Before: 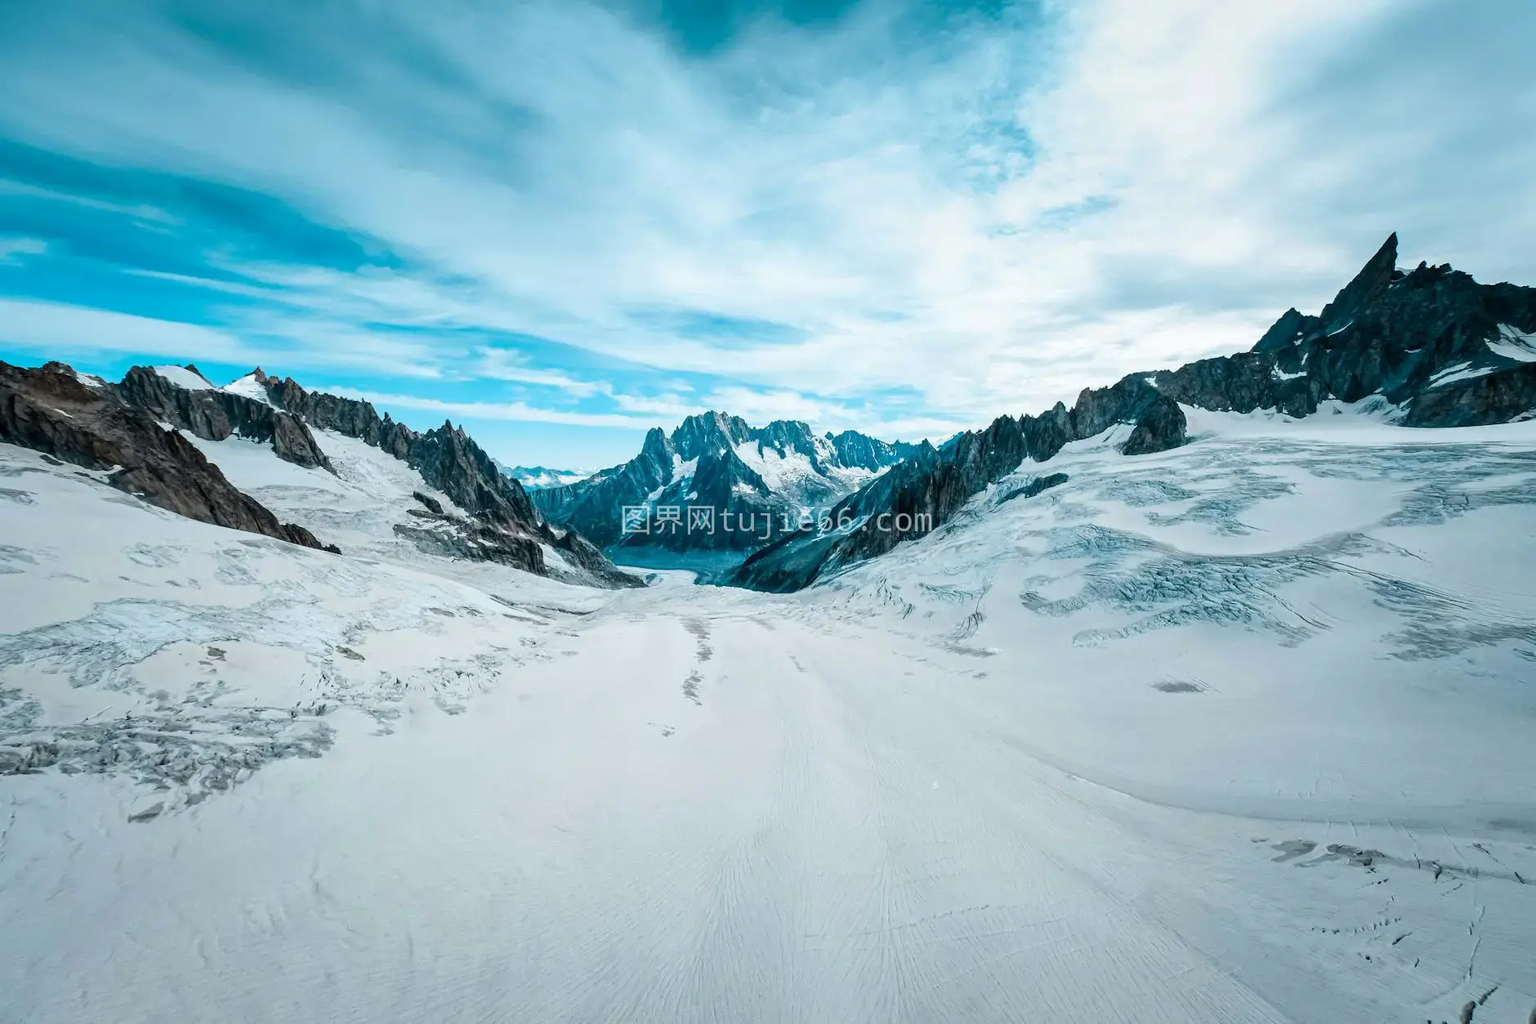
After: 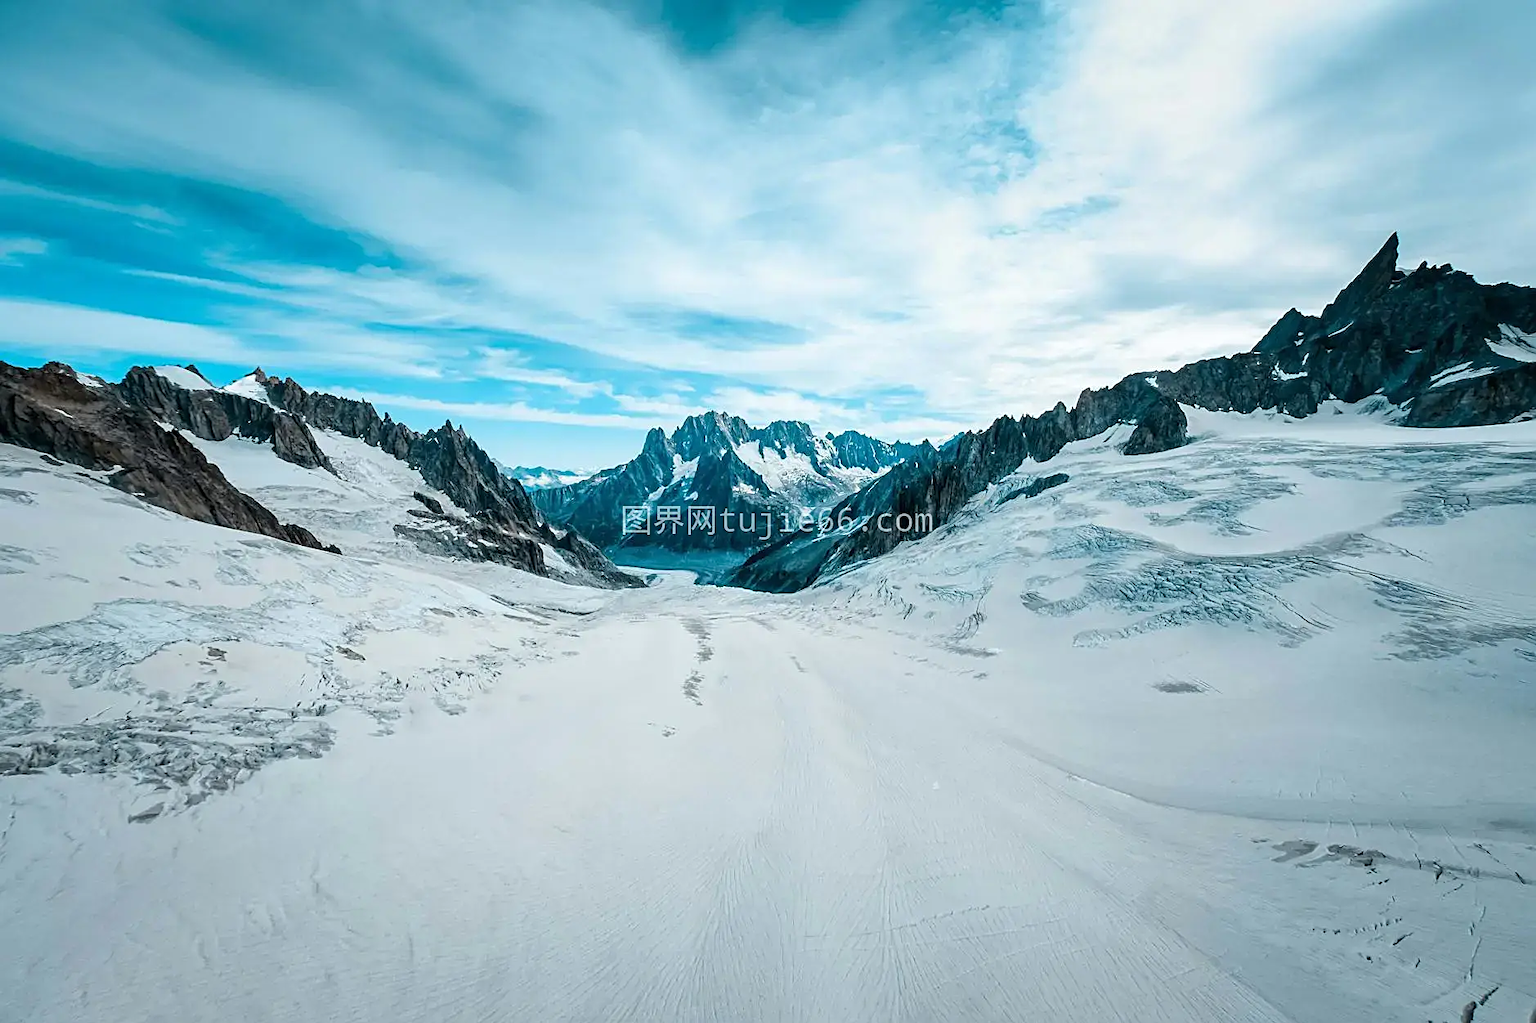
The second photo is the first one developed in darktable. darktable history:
color balance rgb: on, module defaults
sharpen: on, module defaults
